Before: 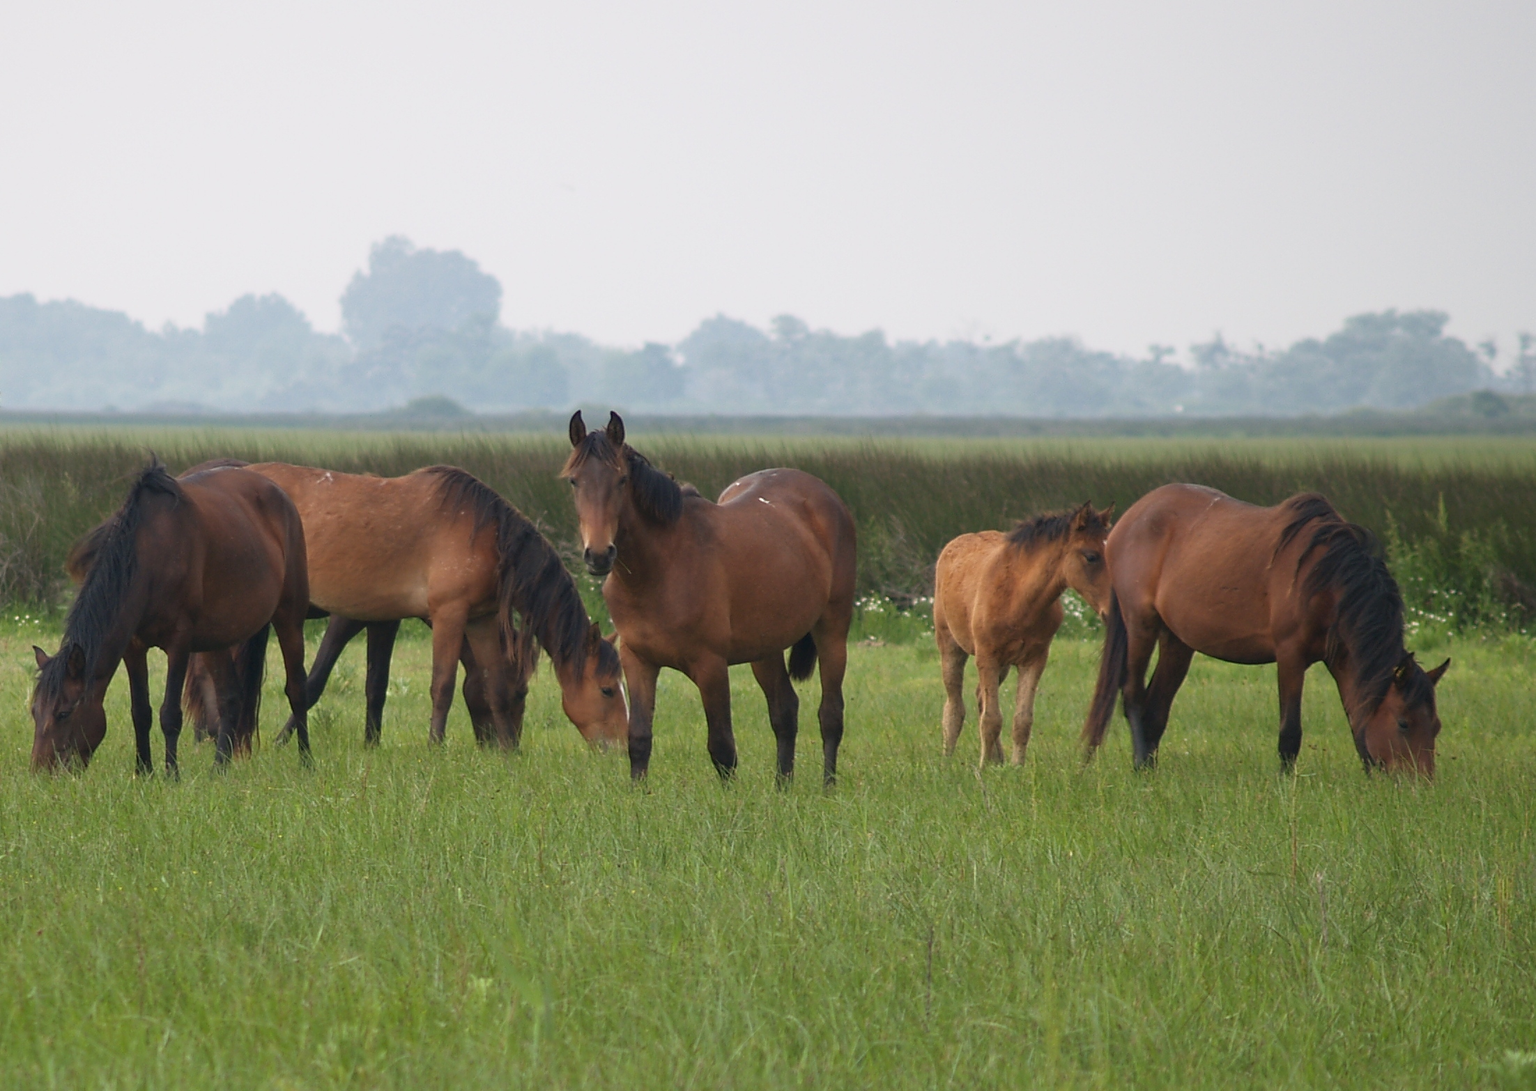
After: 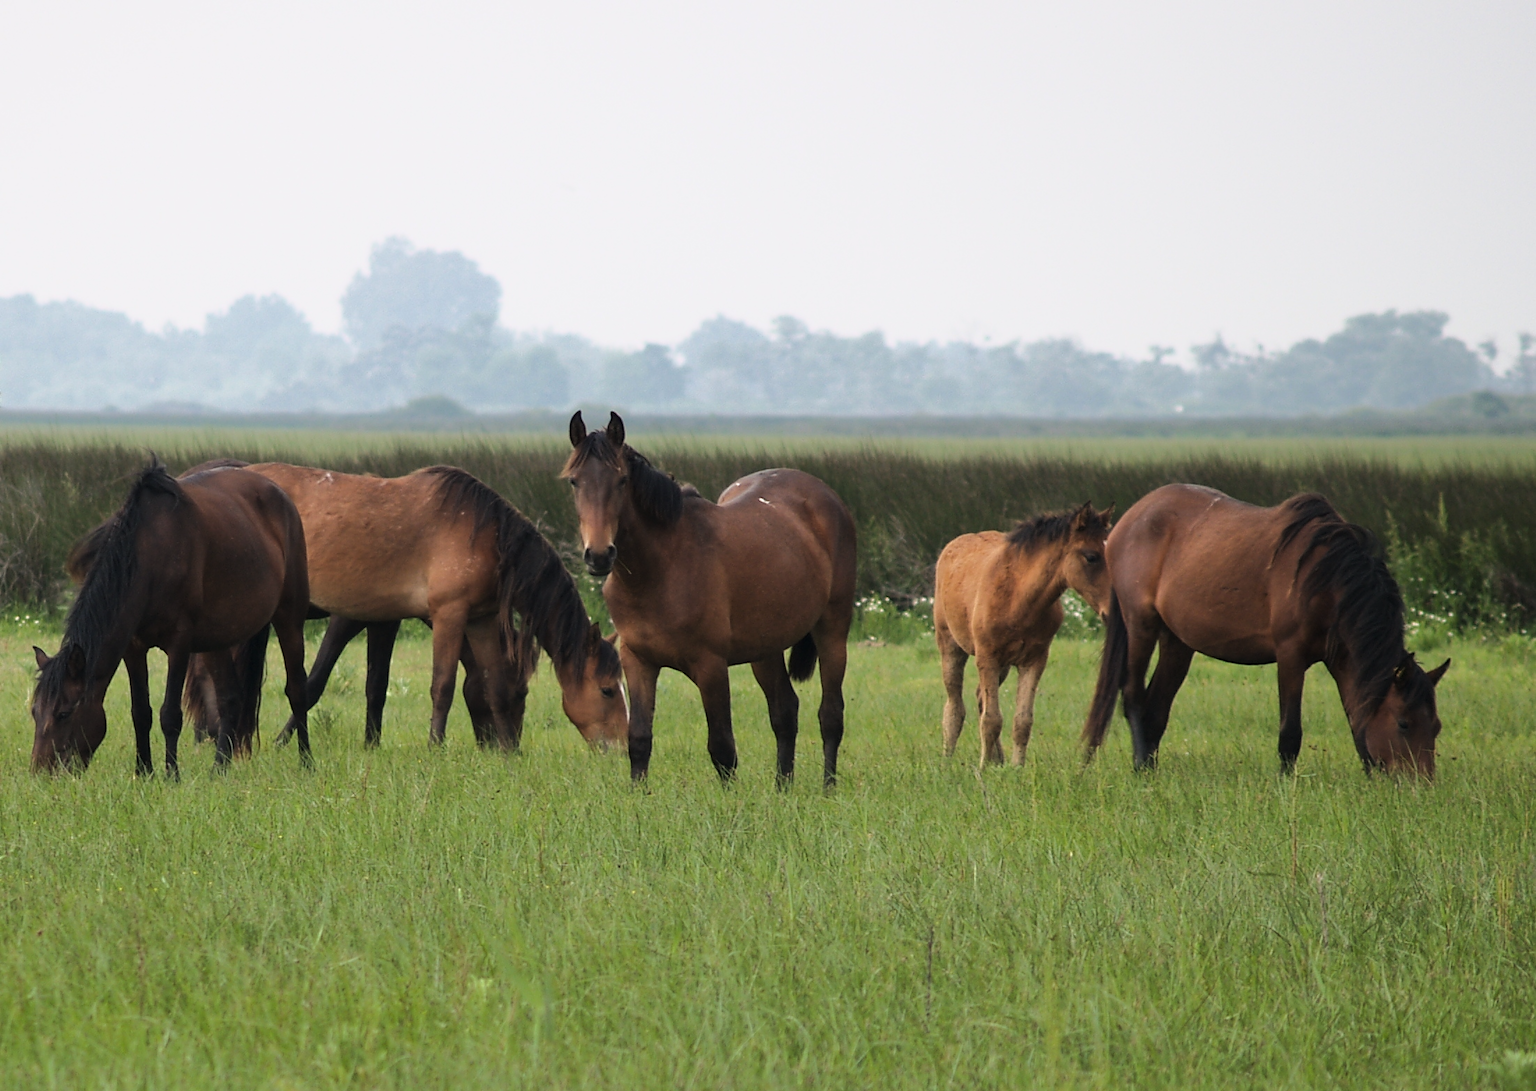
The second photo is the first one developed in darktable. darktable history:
tone curve: curves: ch0 [(0.003, 0) (0.066, 0.023) (0.154, 0.082) (0.281, 0.221) (0.405, 0.389) (0.517, 0.553) (0.716, 0.743) (0.822, 0.882) (1, 1)]; ch1 [(0, 0) (0.164, 0.115) (0.337, 0.332) (0.39, 0.398) (0.464, 0.461) (0.501, 0.5) (0.521, 0.526) (0.571, 0.606) (0.656, 0.677) (0.723, 0.731) (0.811, 0.796) (1, 1)]; ch2 [(0, 0) (0.337, 0.382) (0.464, 0.476) (0.501, 0.502) (0.527, 0.54) (0.556, 0.567) (0.575, 0.606) (0.659, 0.736) (1, 1)], color space Lab, linked channels, preserve colors none
